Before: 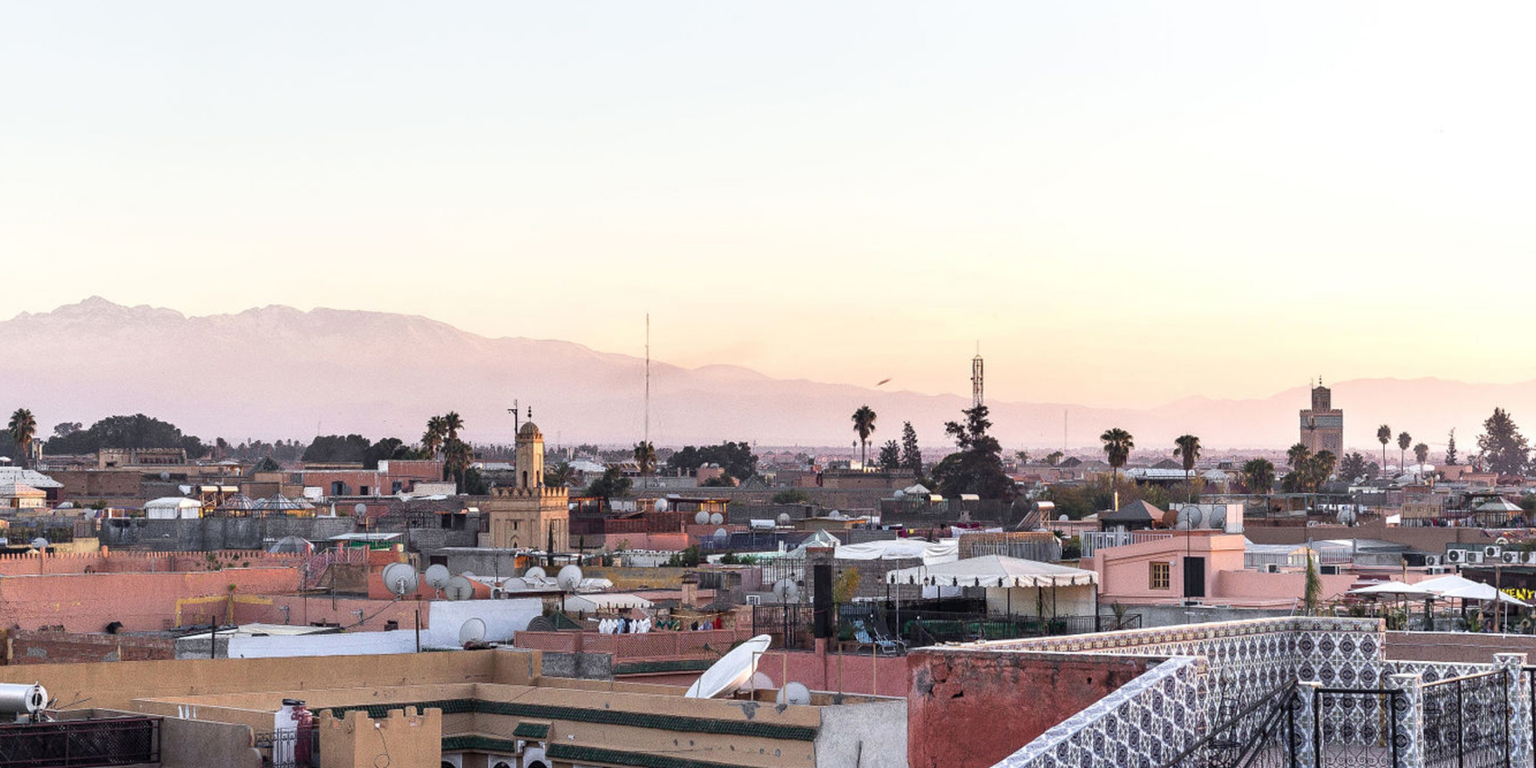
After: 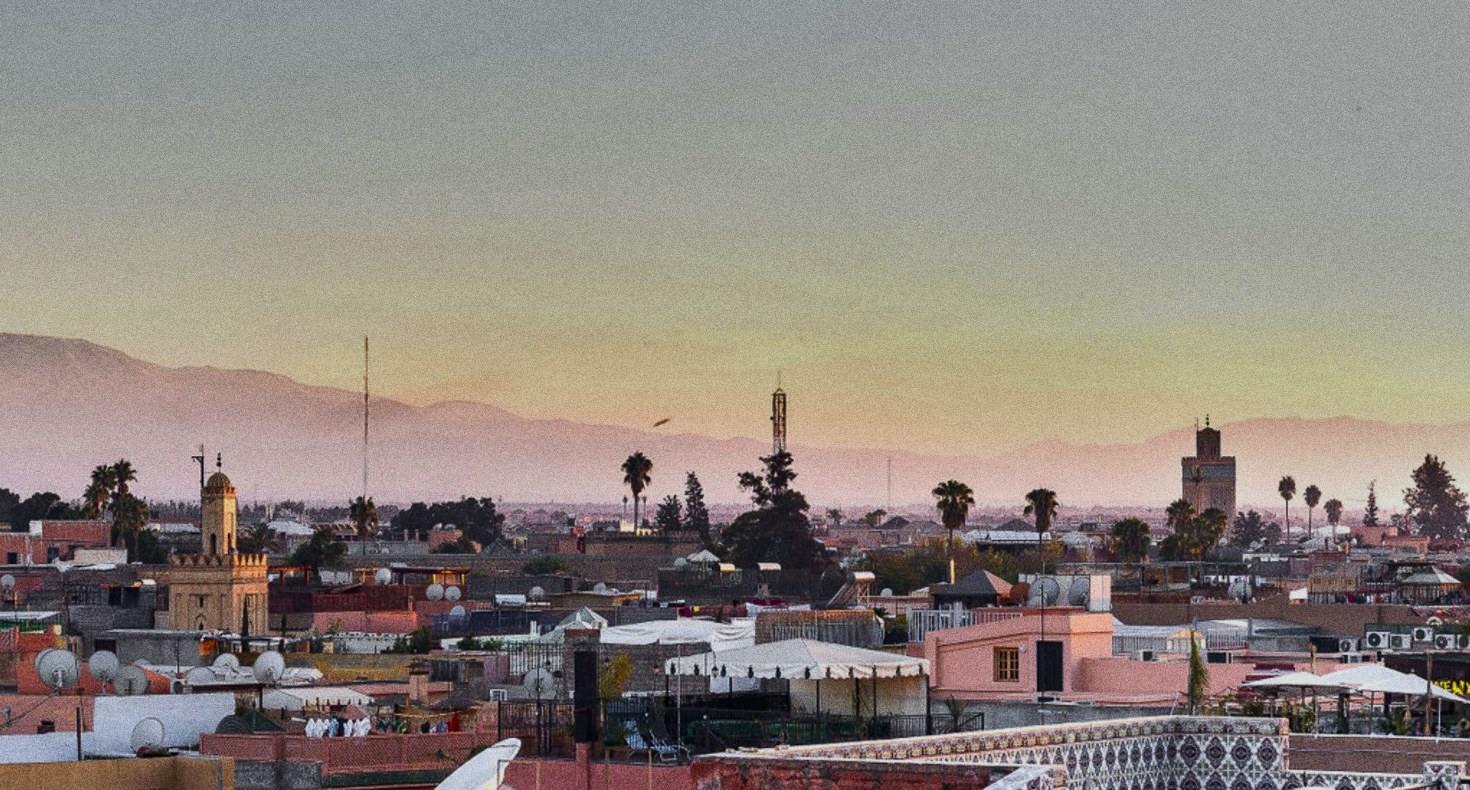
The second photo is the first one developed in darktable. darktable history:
crop: left 23.095%, top 5.827%, bottom 11.854%
grain: coarseness 0.09 ISO, strength 40%
tone curve: curves: ch0 [(0, 0) (0.227, 0.17) (0.766, 0.774) (1, 1)]; ch1 [(0, 0) (0.114, 0.127) (0.437, 0.452) (0.498, 0.495) (0.579, 0.602) (1, 1)]; ch2 [(0, 0) (0.233, 0.259) (0.493, 0.492) (0.568, 0.596) (1, 1)], color space Lab, independent channels, preserve colors none
exposure: exposure -0.462 EV, compensate highlight preservation false
shadows and highlights: shadows 24.5, highlights -78.15, soften with gaussian
